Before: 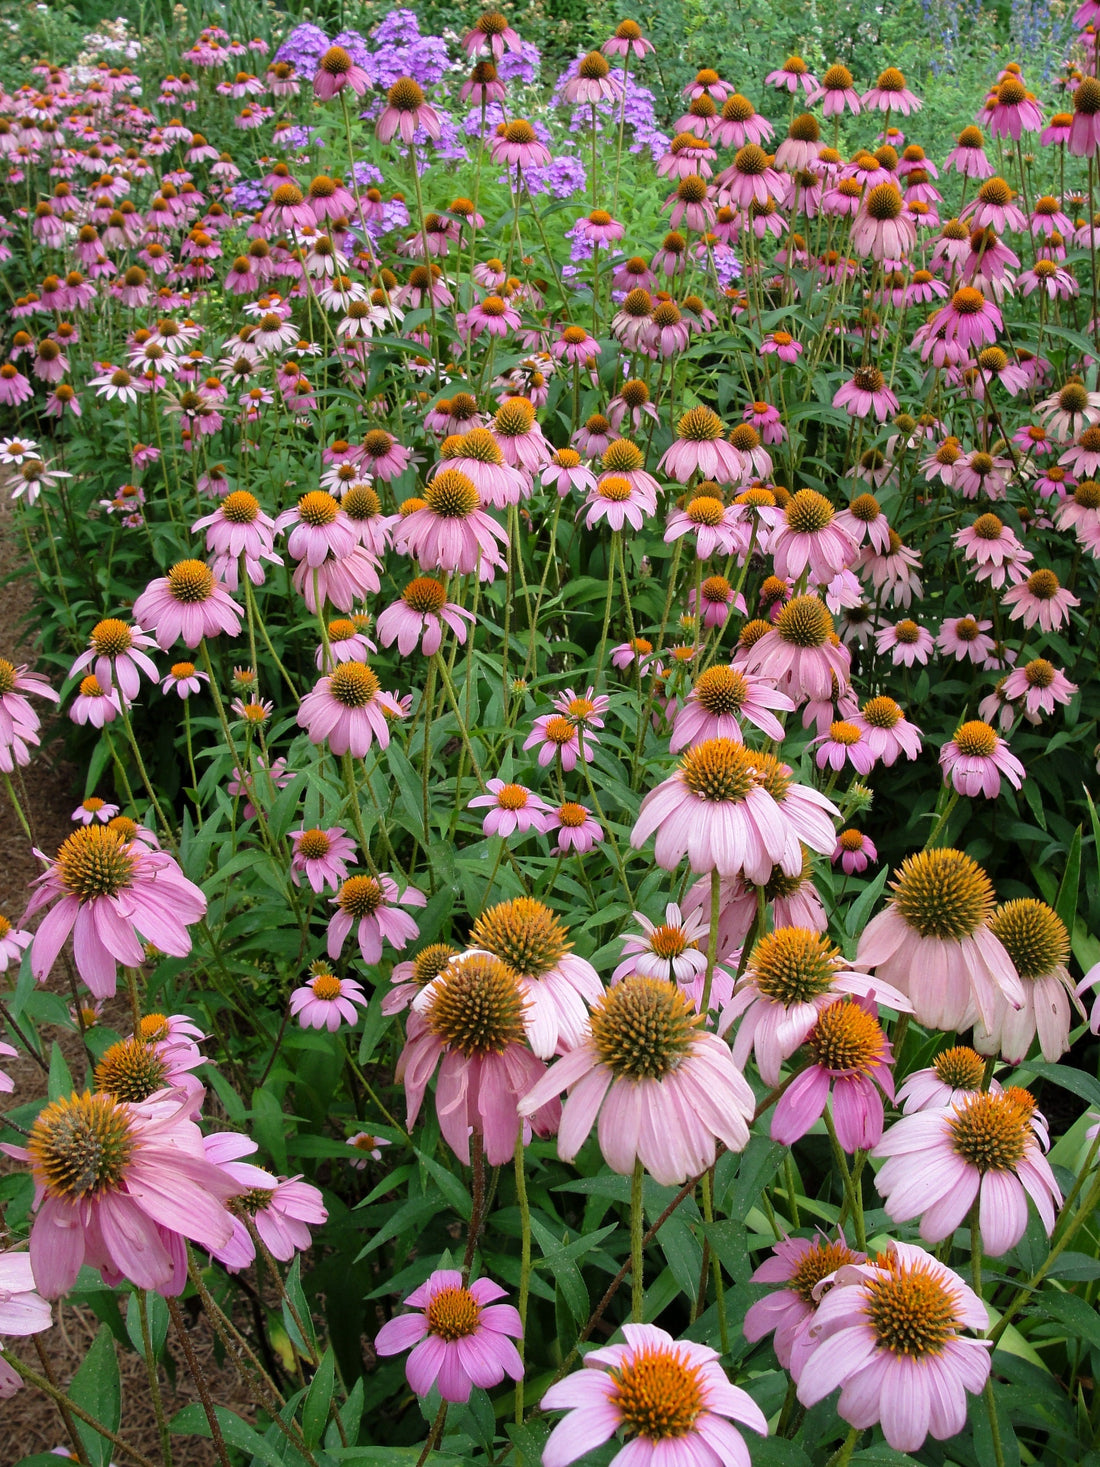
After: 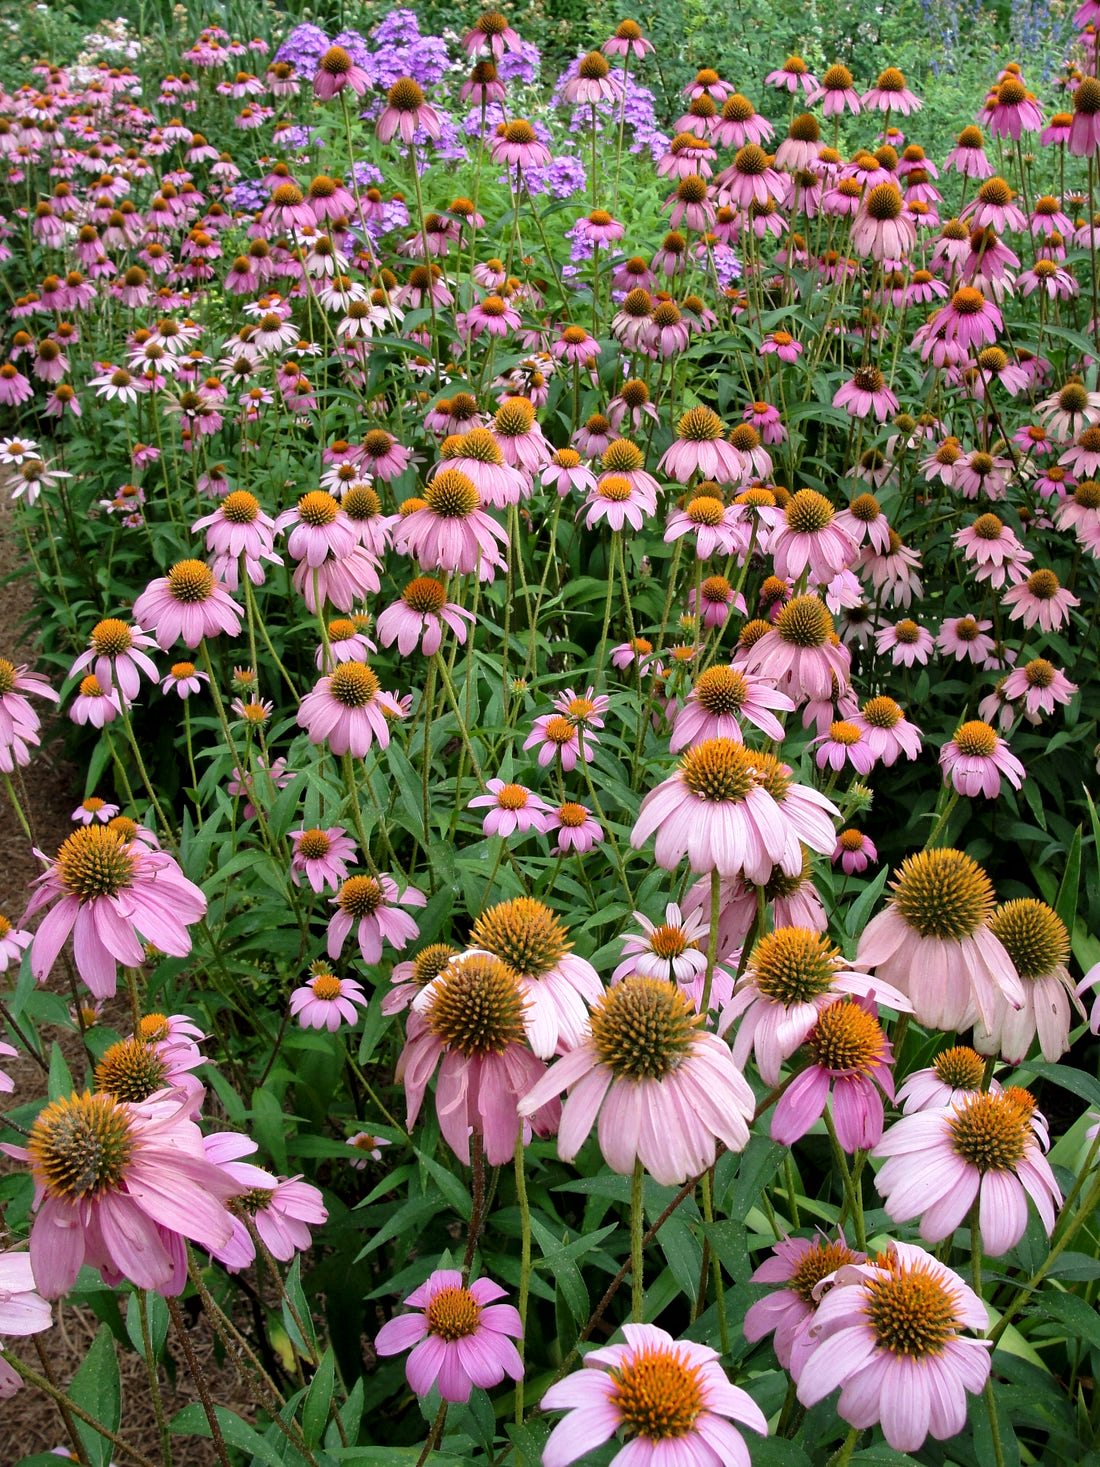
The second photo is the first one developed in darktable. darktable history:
tone equalizer: on, module defaults
local contrast: mode bilateral grid, contrast 20, coarseness 51, detail 141%, midtone range 0.2
